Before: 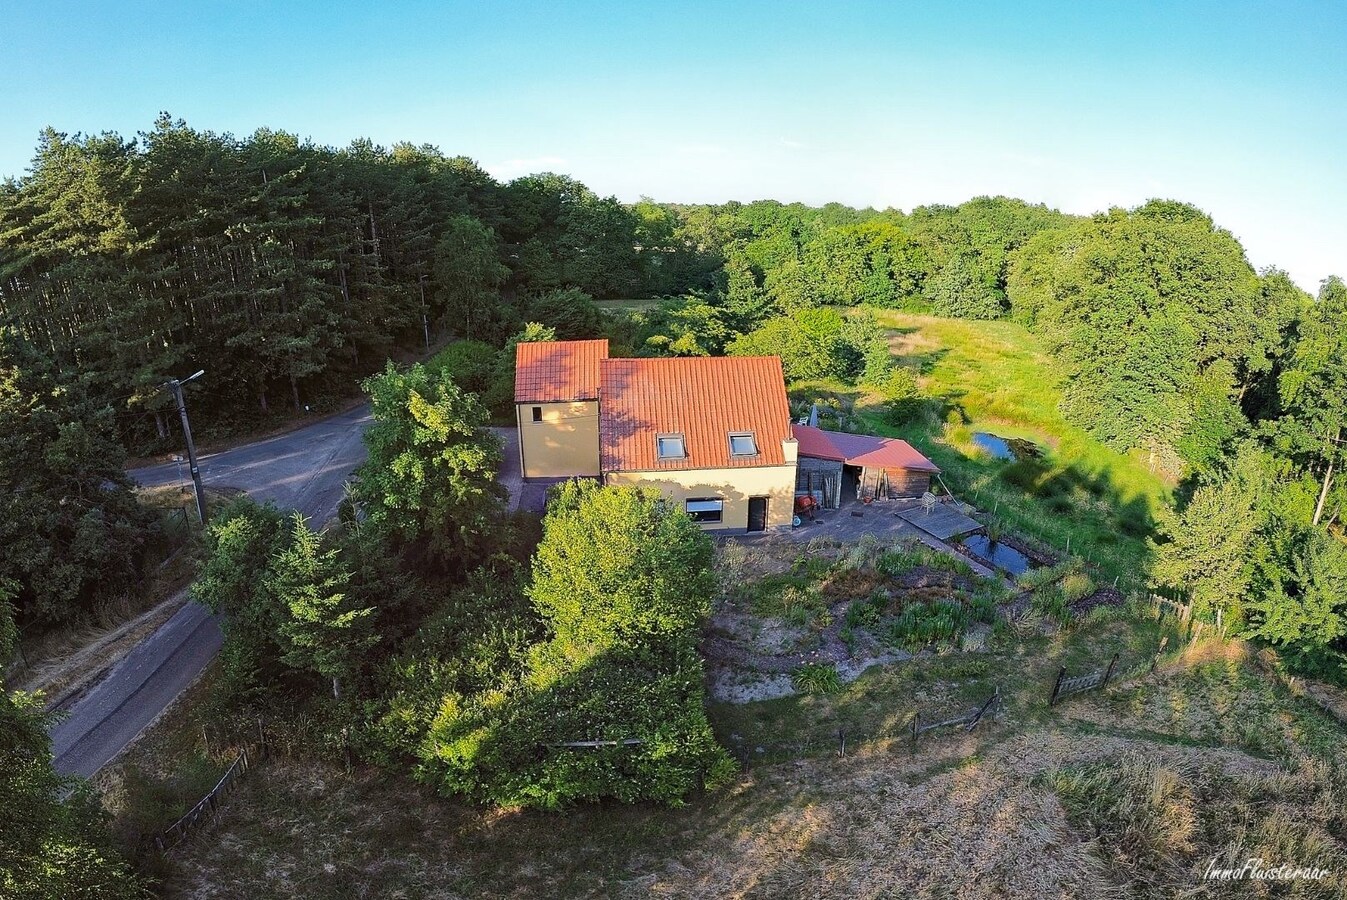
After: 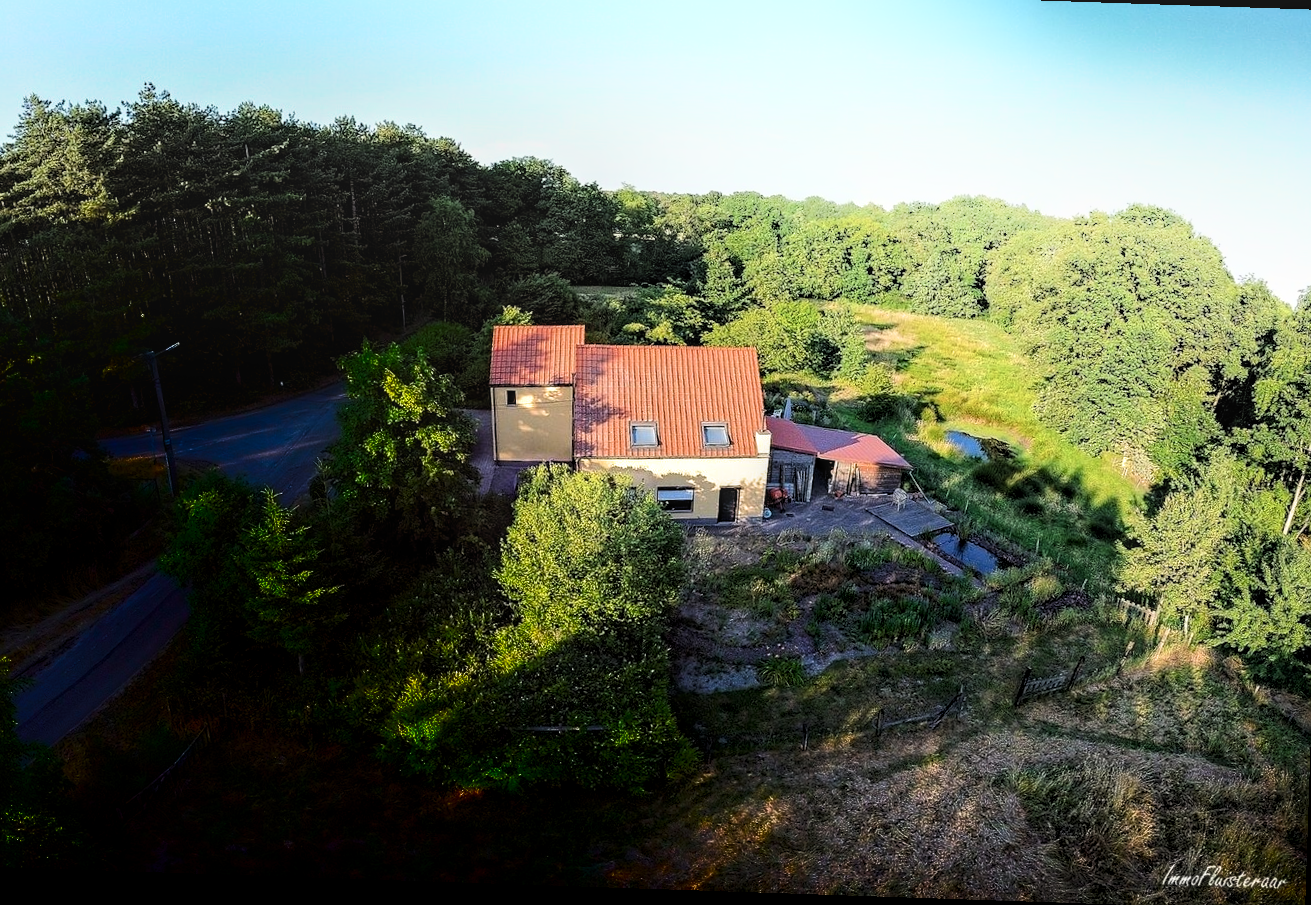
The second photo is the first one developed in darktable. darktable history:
shadows and highlights: shadows -89.88, highlights 88.88, soften with gaussian
local contrast: on, module defaults
crop and rotate: angle -1.92°, left 3.075%, top 3.685%, right 1.617%, bottom 0.42%
color correction: highlights b* -0.013, saturation 0.98
filmic rgb: black relative exposure -8.7 EV, white relative exposure 2.67 EV, target black luminance 0%, target white luminance 99.87%, hardness 6.26, latitude 75.61%, contrast 1.32, highlights saturation mix -5.37%, color science v6 (2022)
